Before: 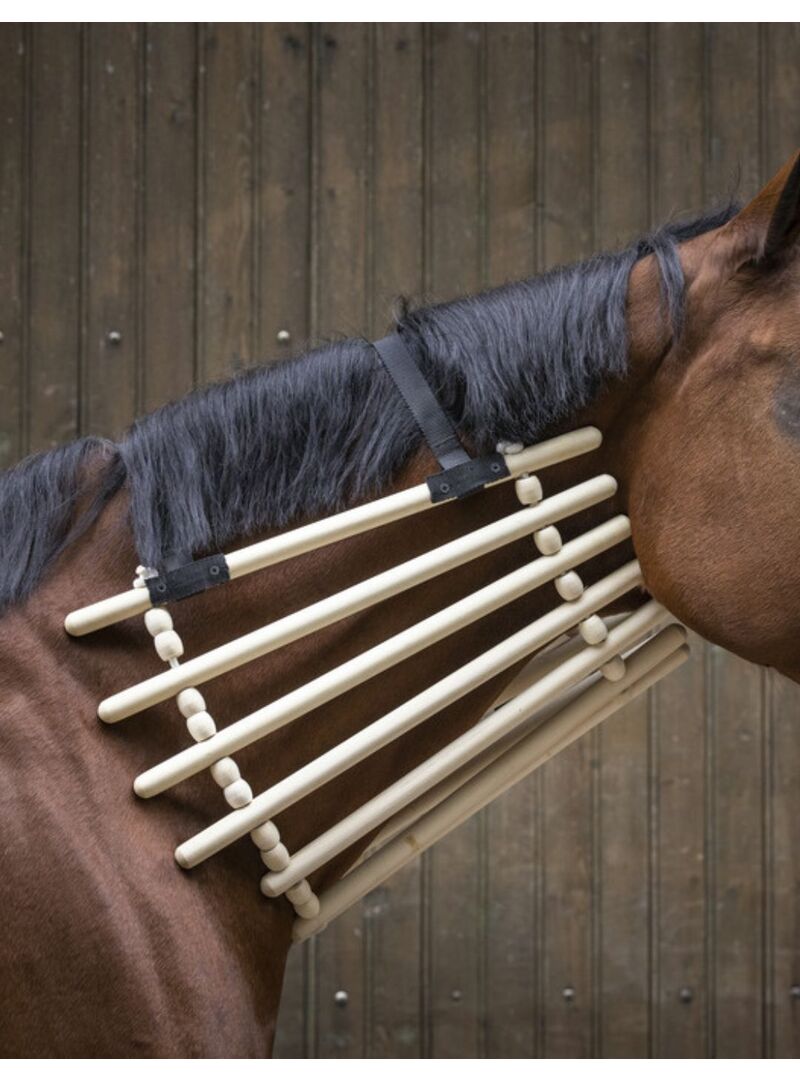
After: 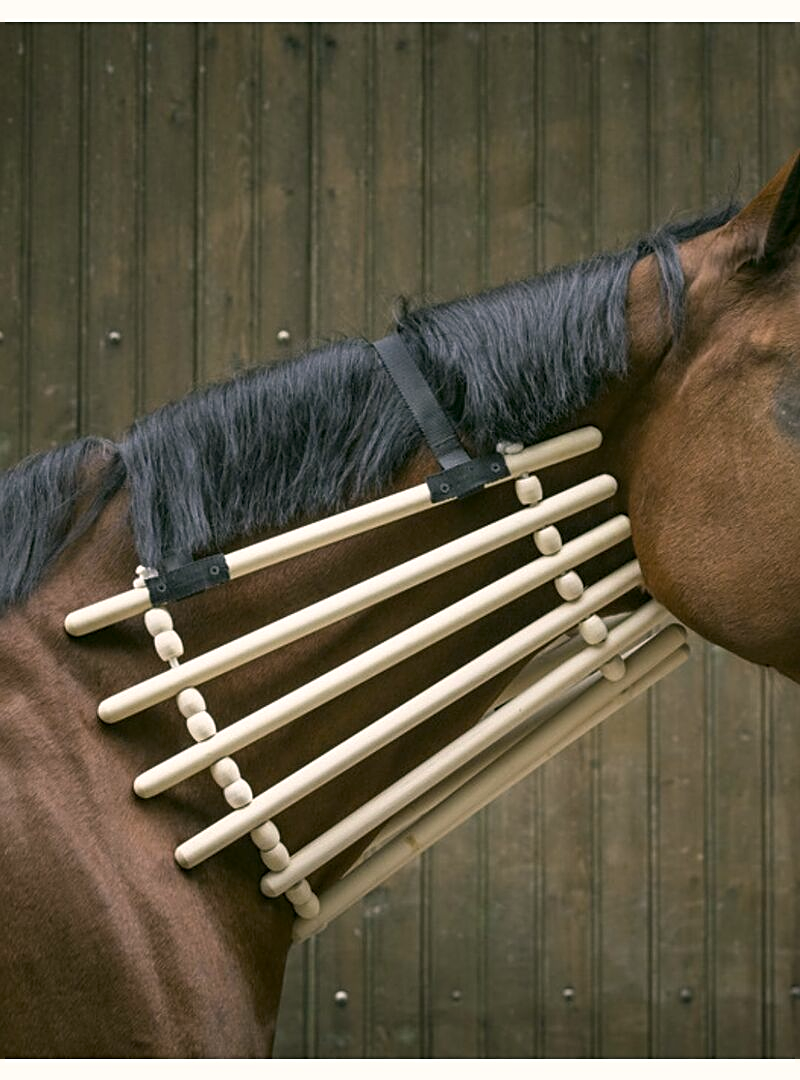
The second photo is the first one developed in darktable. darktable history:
sharpen: on, module defaults
color correction: highlights a* 4.17, highlights b* 4.96, shadows a* -7.56, shadows b* 4.6
